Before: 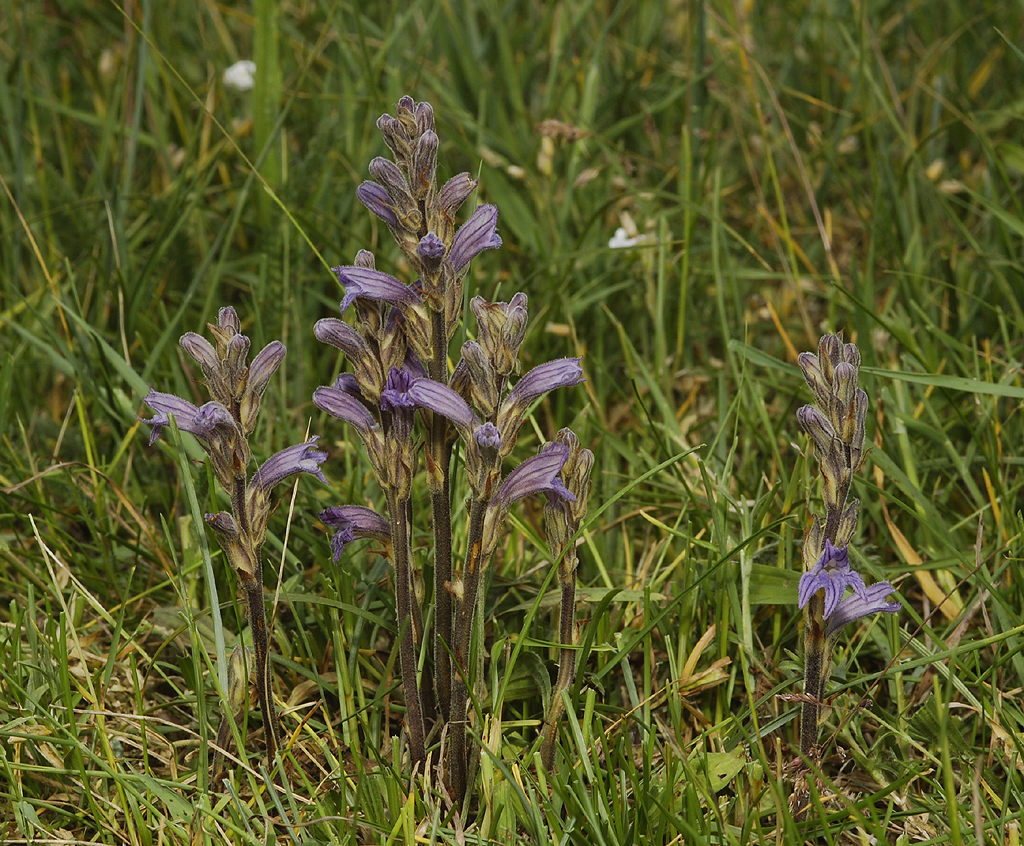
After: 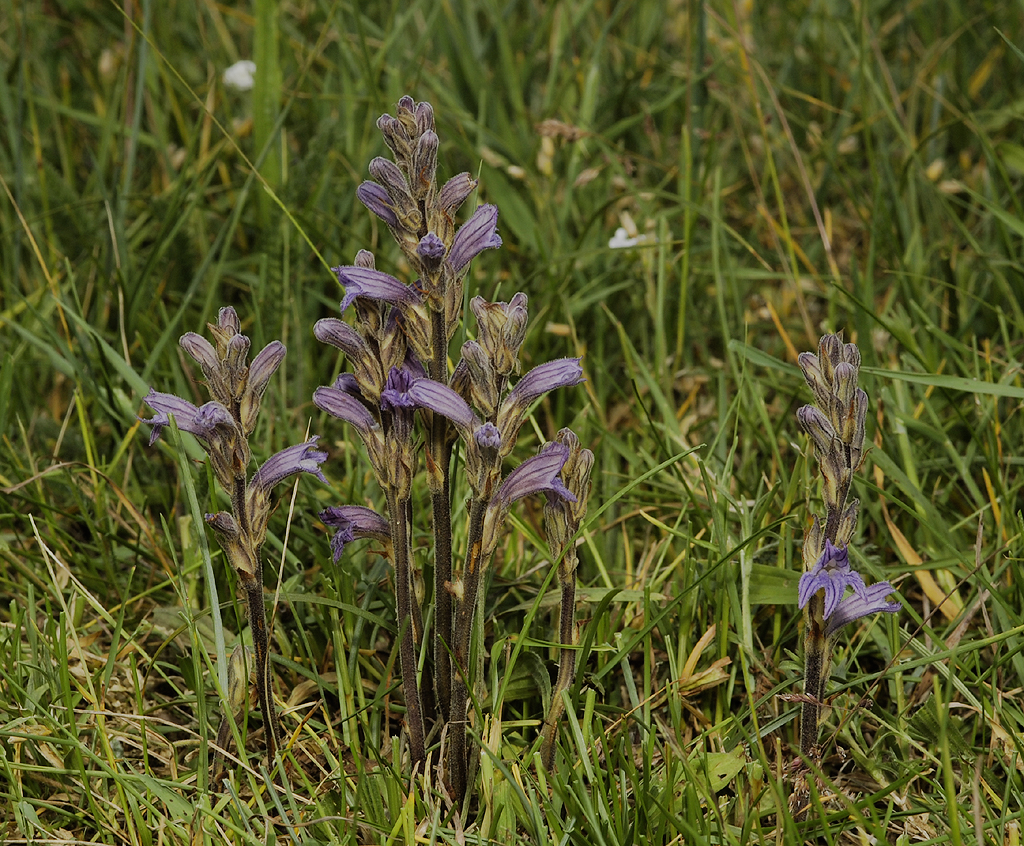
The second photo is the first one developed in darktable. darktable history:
filmic rgb: black relative exposure -7.98 EV, white relative exposure 3.85 EV, hardness 4.28
